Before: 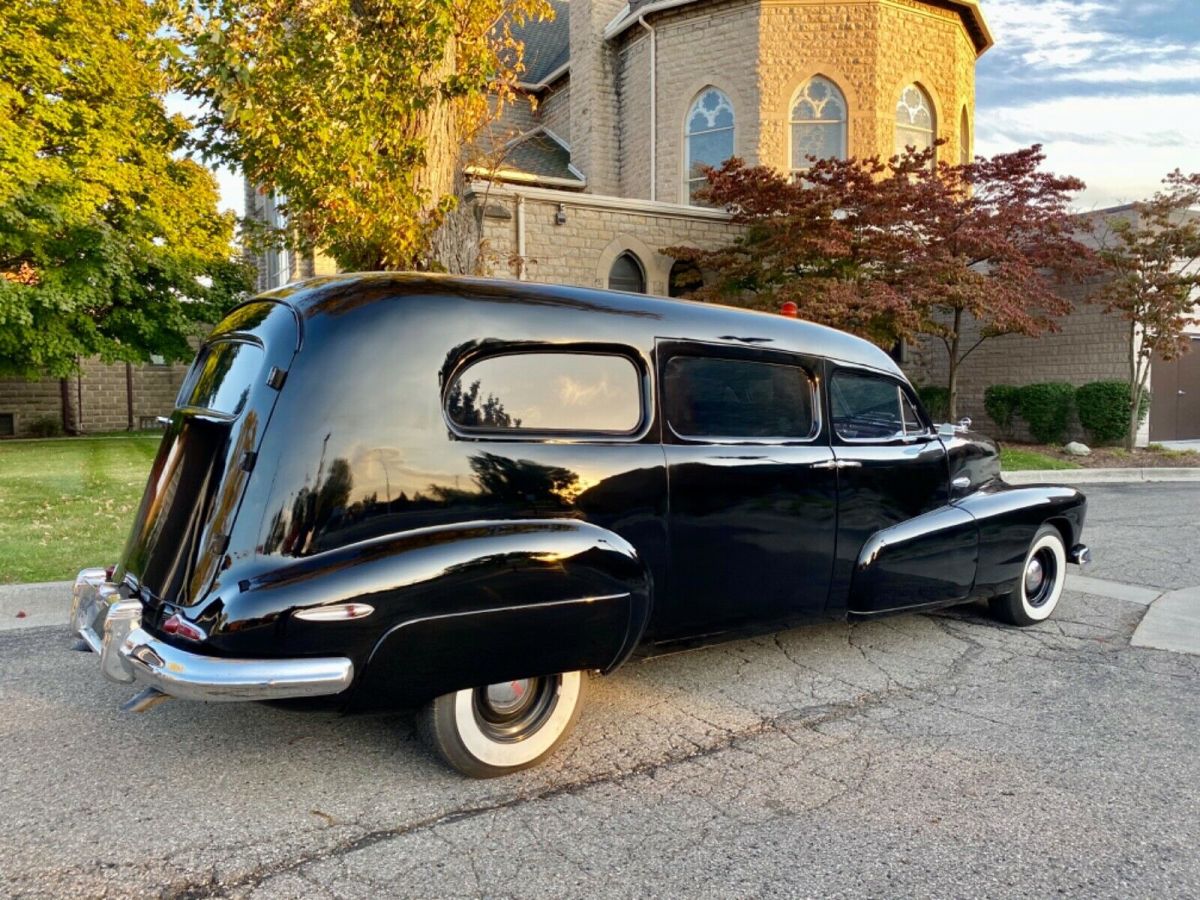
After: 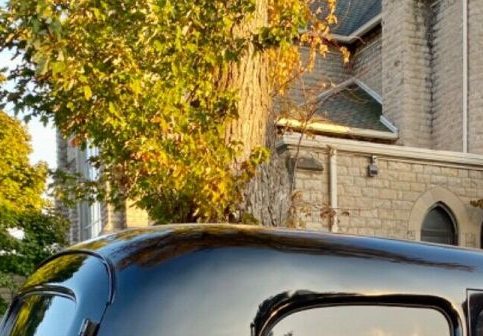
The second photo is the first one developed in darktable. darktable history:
crop: left 15.746%, top 5.443%, right 43.977%, bottom 57.123%
